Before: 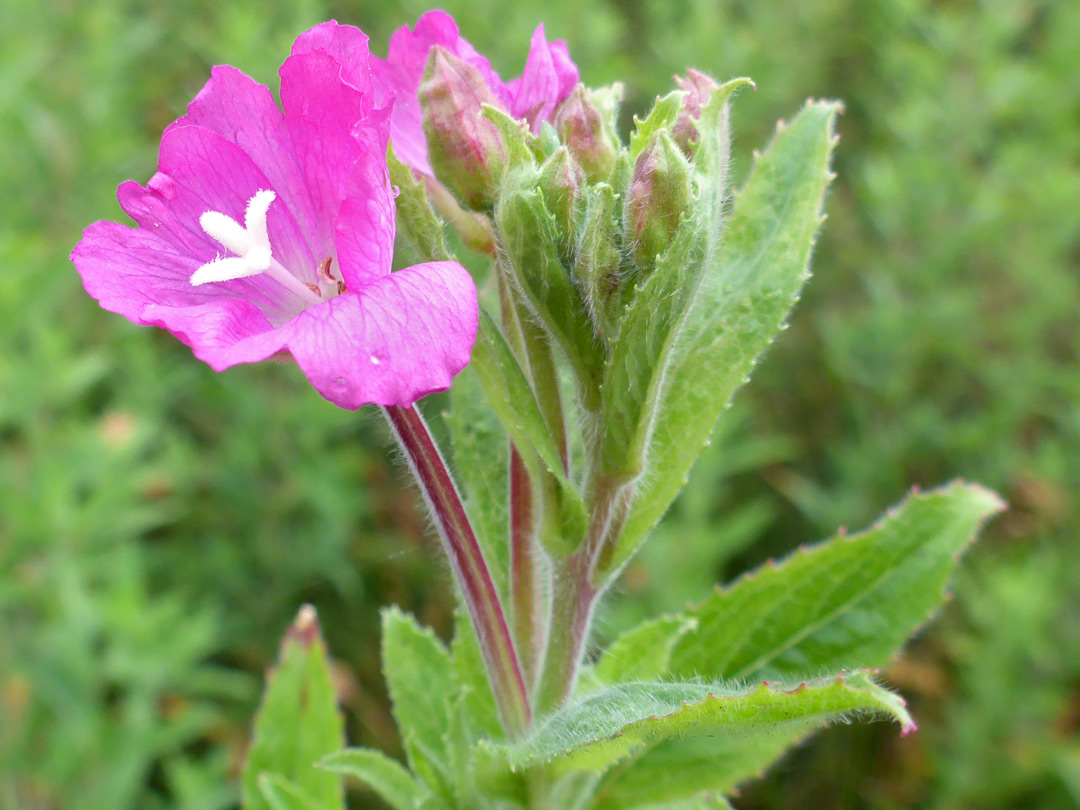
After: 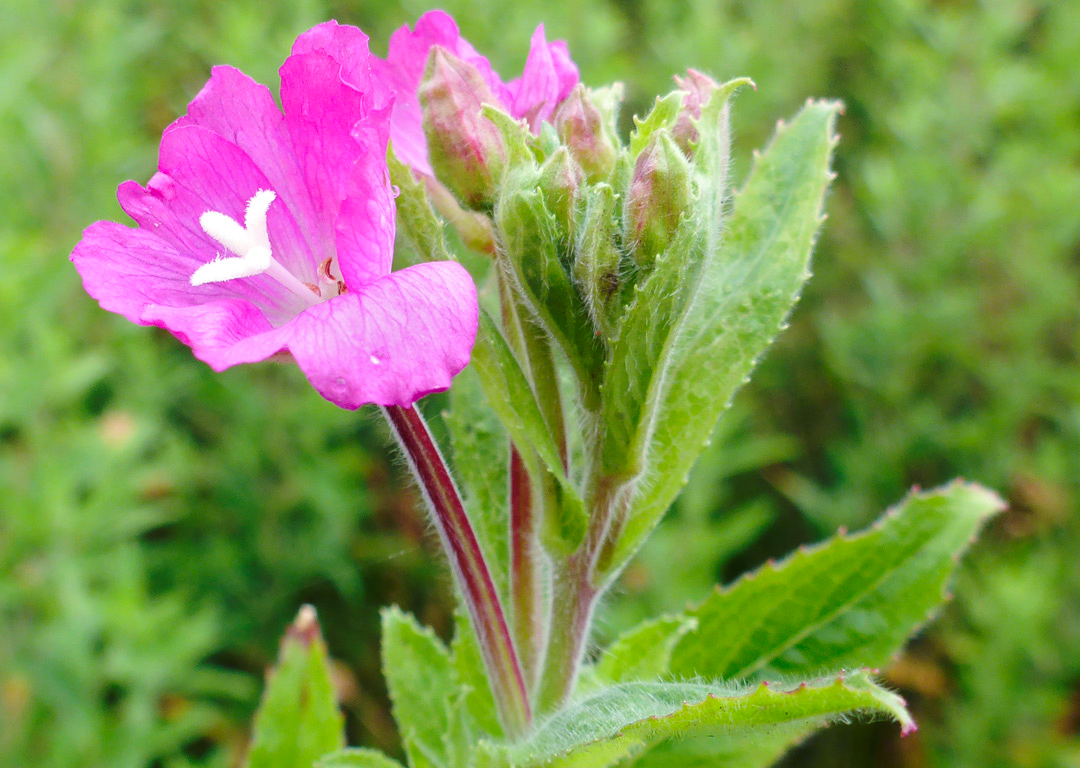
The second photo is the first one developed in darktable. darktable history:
base curve: curves: ch0 [(0, 0) (0.073, 0.04) (0.157, 0.139) (0.492, 0.492) (0.758, 0.758) (1, 1)], preserve colors none
crop and rotate: top 0%, bottom 5.097%
shadows and highlights: shadows -40.15, highlights 62.88, soften with gaussian
